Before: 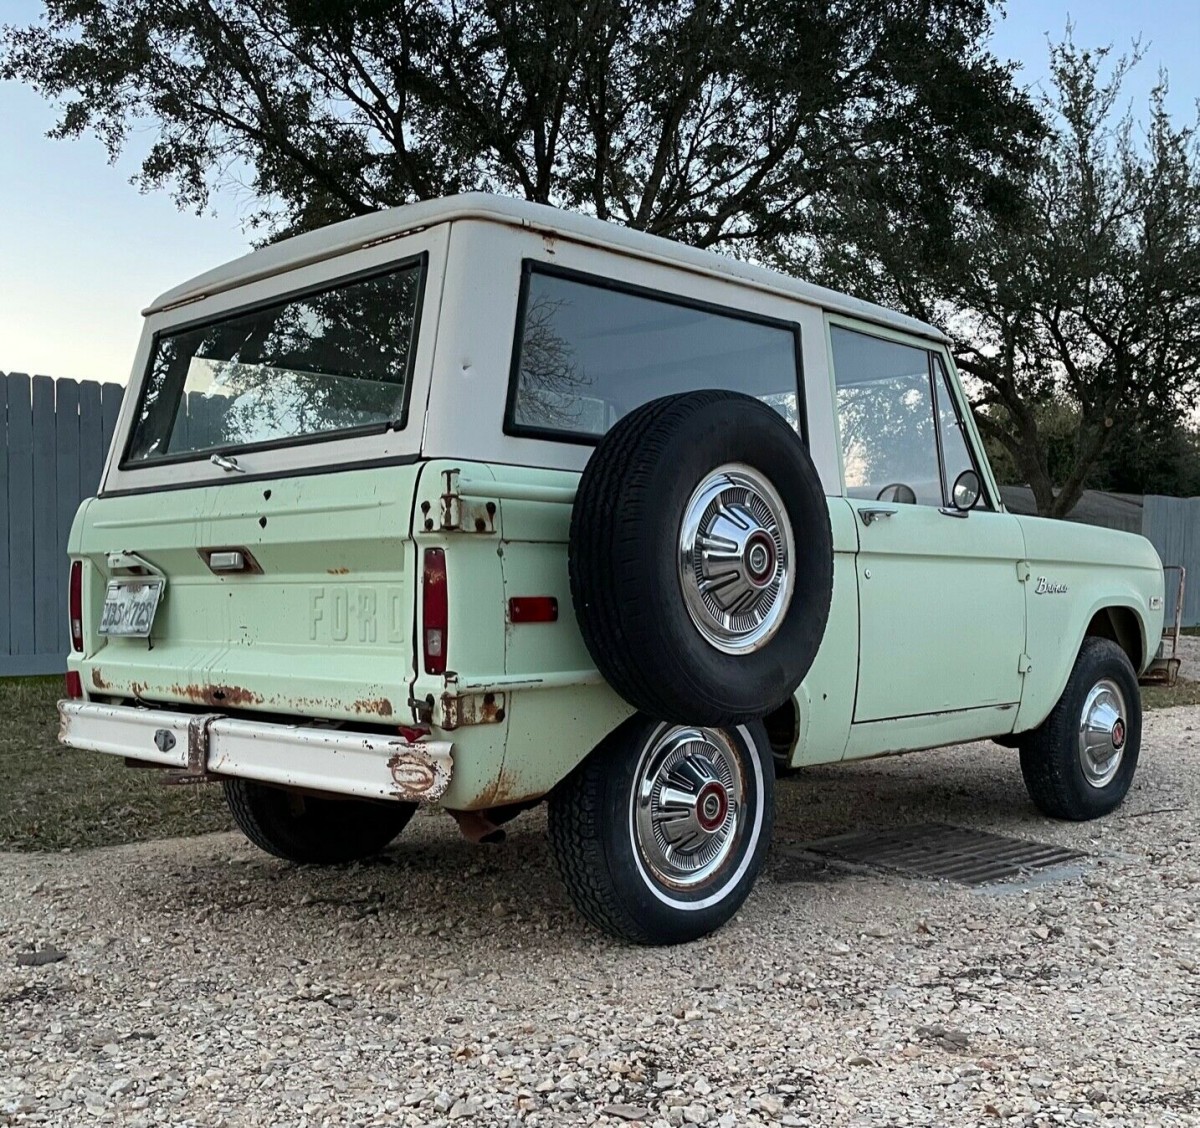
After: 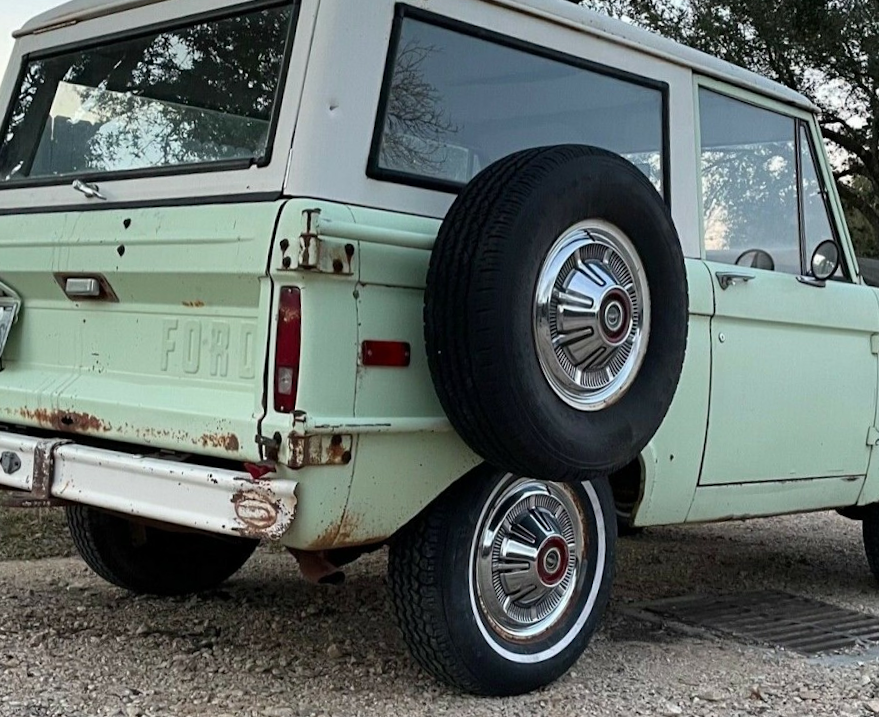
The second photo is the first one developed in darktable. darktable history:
crop and rotate: angle -3.37°, left 9.79%, top 20.73%, right 12.42%, bottom 11.82%
tone equalizer: -8 EV 0.06 EV, smoothing diameter 25%, edges refinement/feathering 10, preserve details guided filter
